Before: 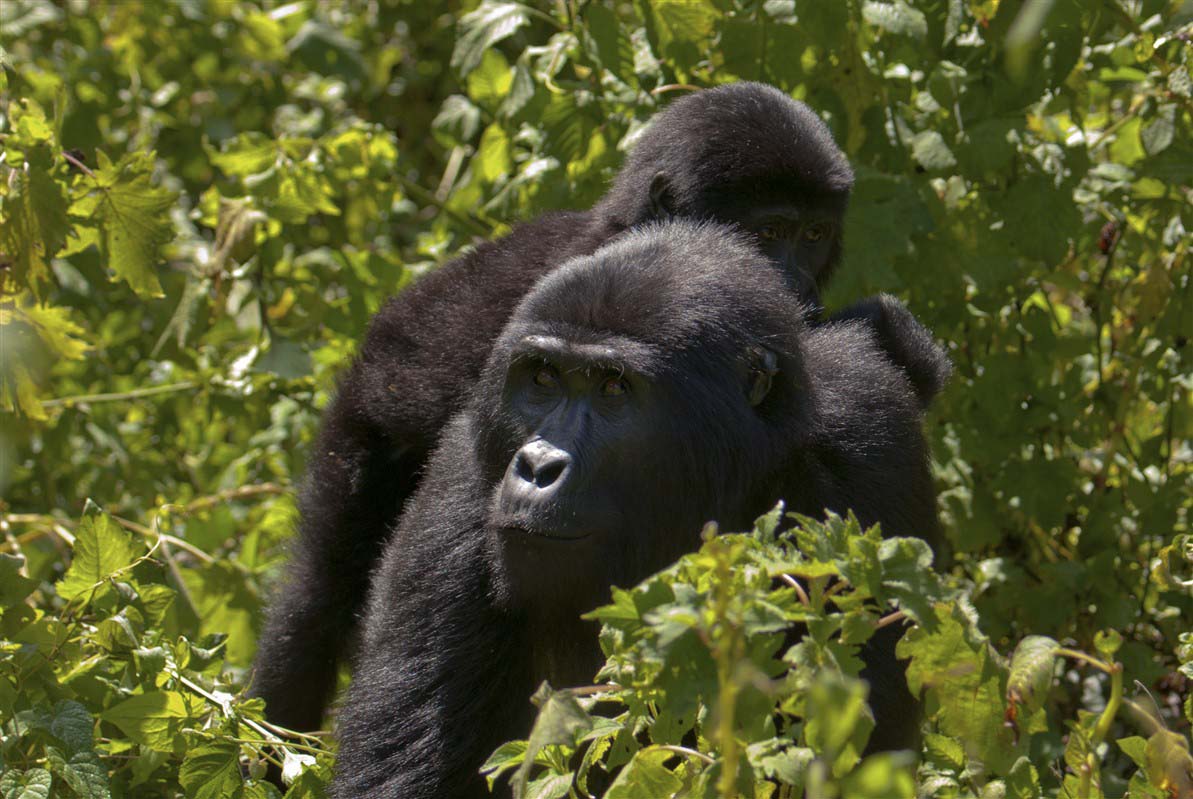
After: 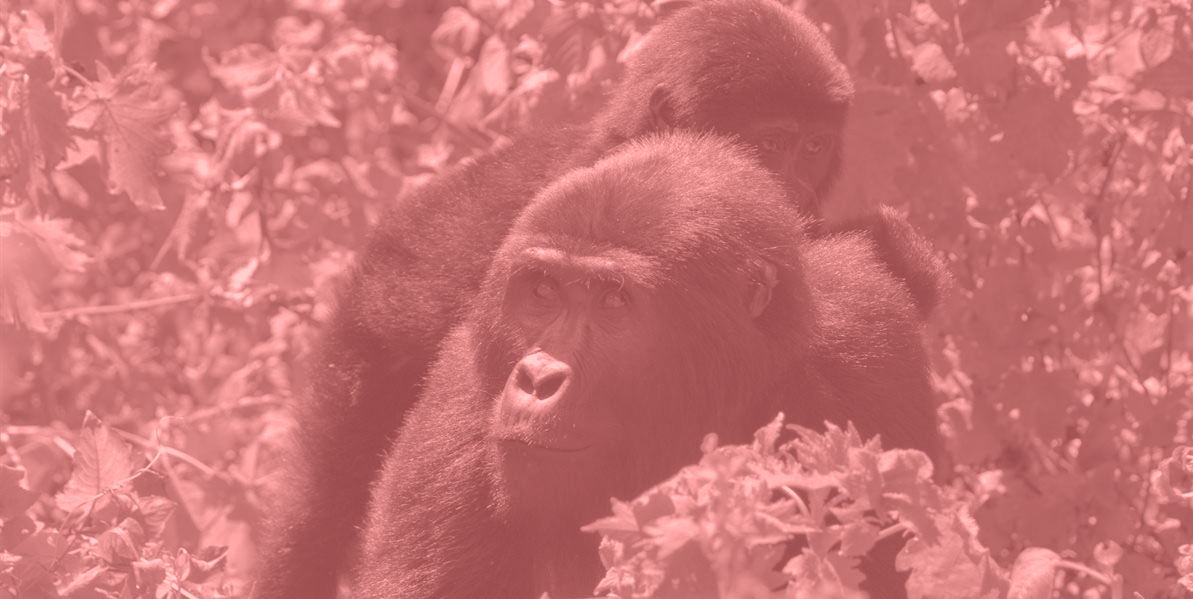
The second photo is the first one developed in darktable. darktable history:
colorize: saturation 51%, source mix 50.67%, lightness 50.67%
crop: top 11.038%, bottom 13.962%
